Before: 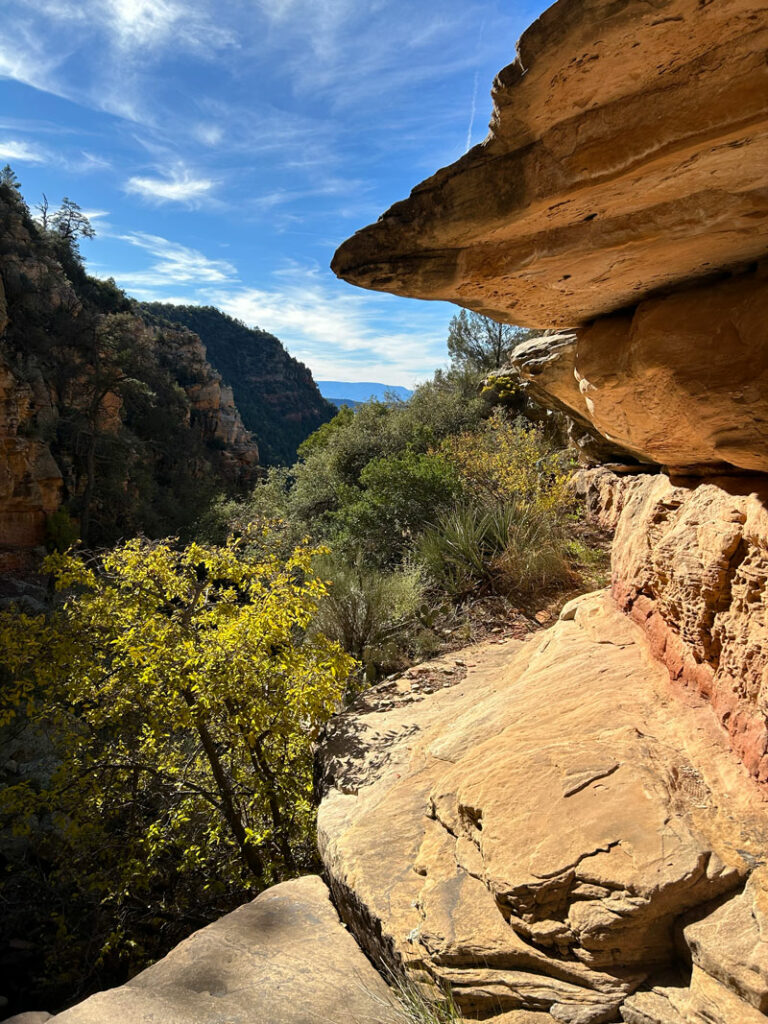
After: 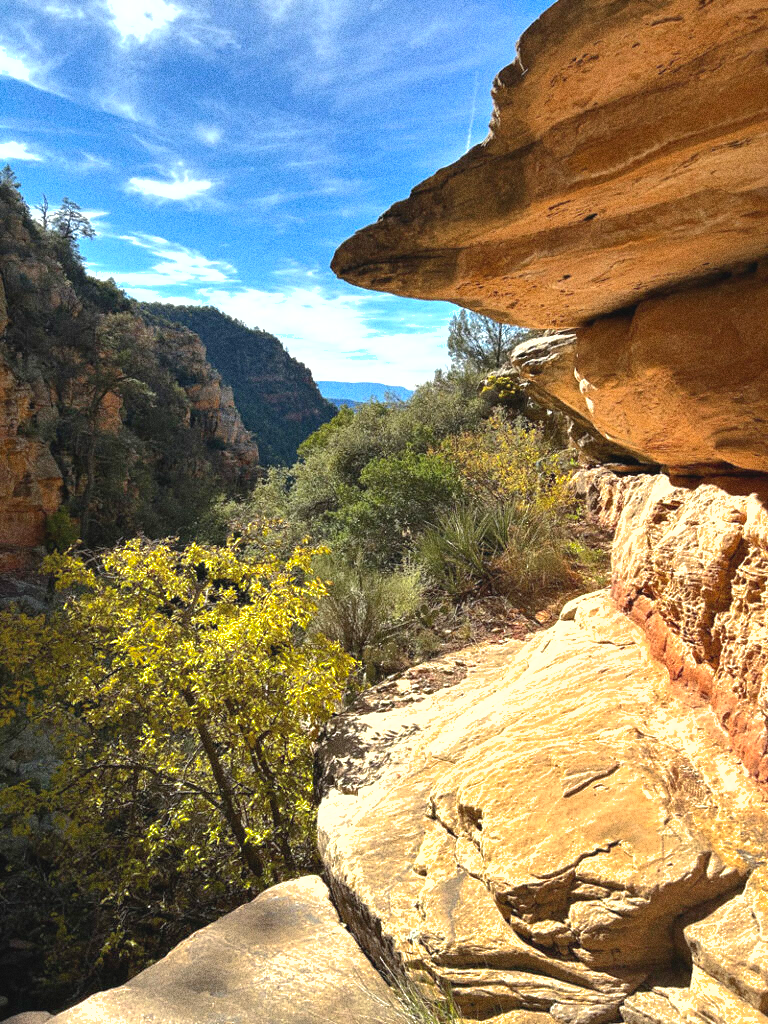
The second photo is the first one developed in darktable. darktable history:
grain: coarseness 0.09 ISO, strength 40%
shadows and highlights: on, module defaults
exposure: black level correction -0.002, exposure 0.708 EV, compensate exposure bias true, compensate highlight preservation false
